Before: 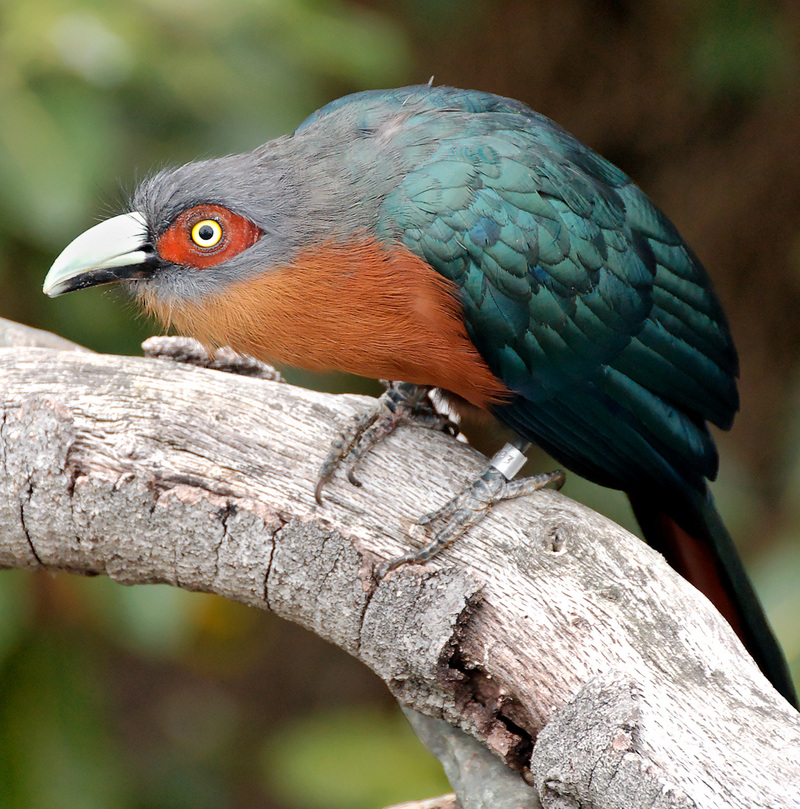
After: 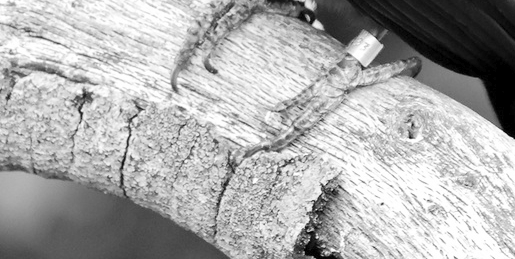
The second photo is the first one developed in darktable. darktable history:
crop: left 18.091%, top 51.13%, right 17.525%, bottom 16.85%
contrast brightness saturation: contrast 0.14, brightness 0.21
monochrome: on, module defaults
